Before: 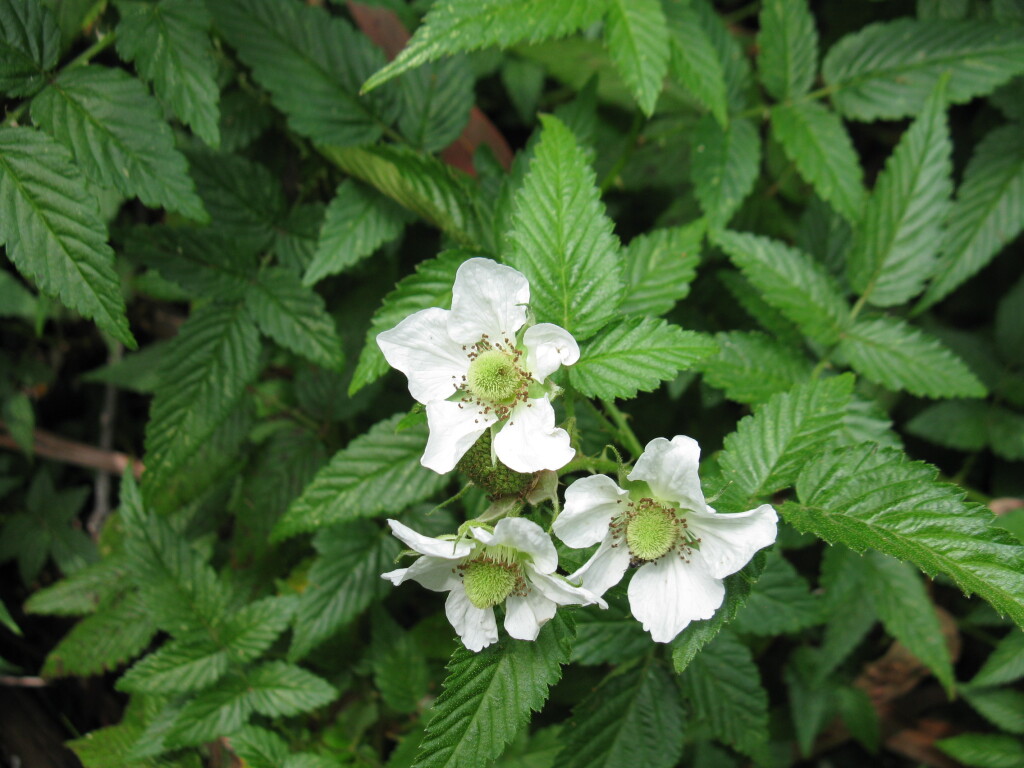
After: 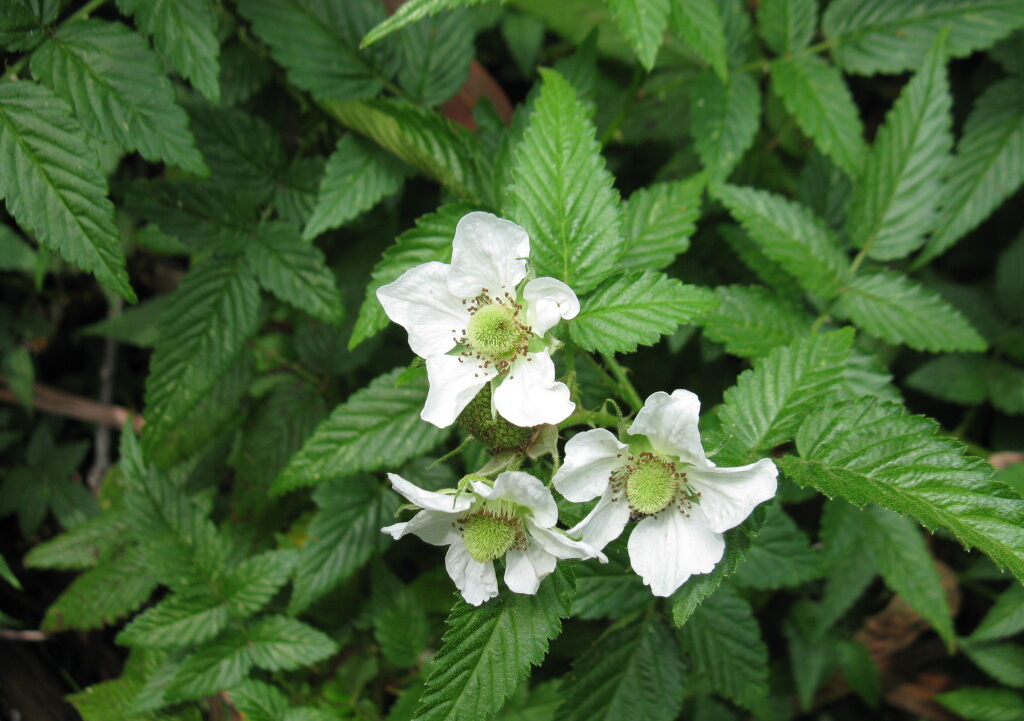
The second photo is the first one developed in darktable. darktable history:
crop and rotate: top 6.046%
